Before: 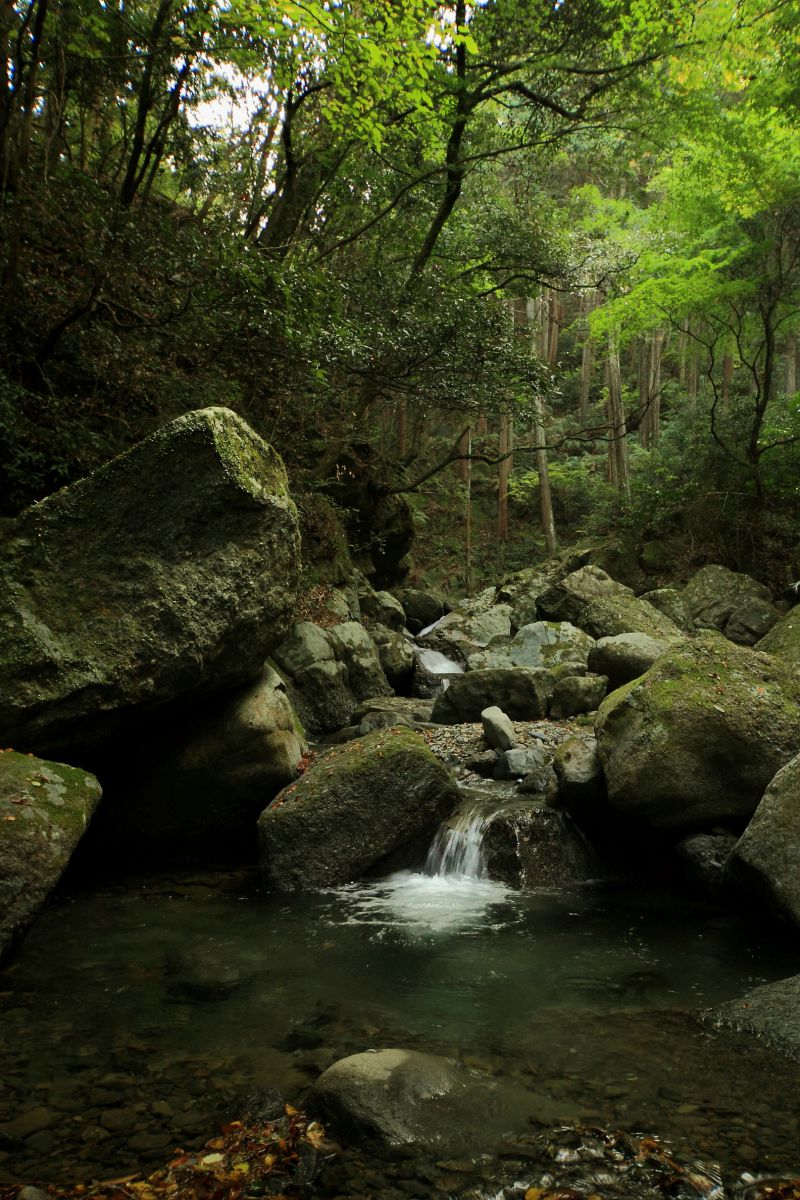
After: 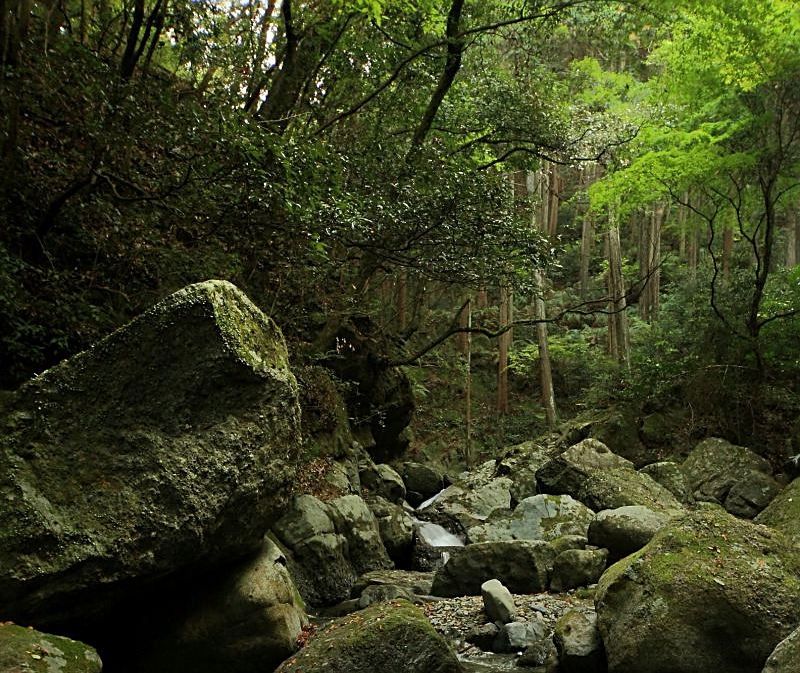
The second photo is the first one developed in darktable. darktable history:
sharpen: on, module defaults
crop and rotate: top 10.605%, bottom 33.274%
